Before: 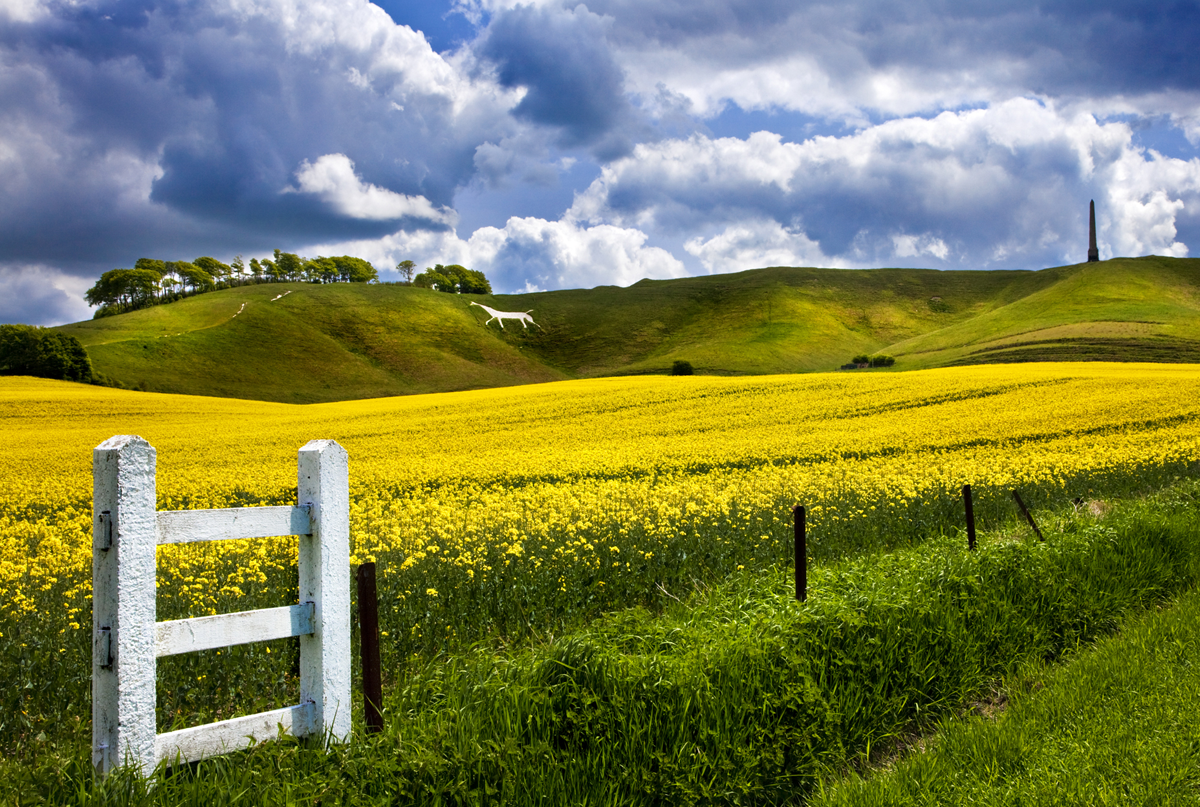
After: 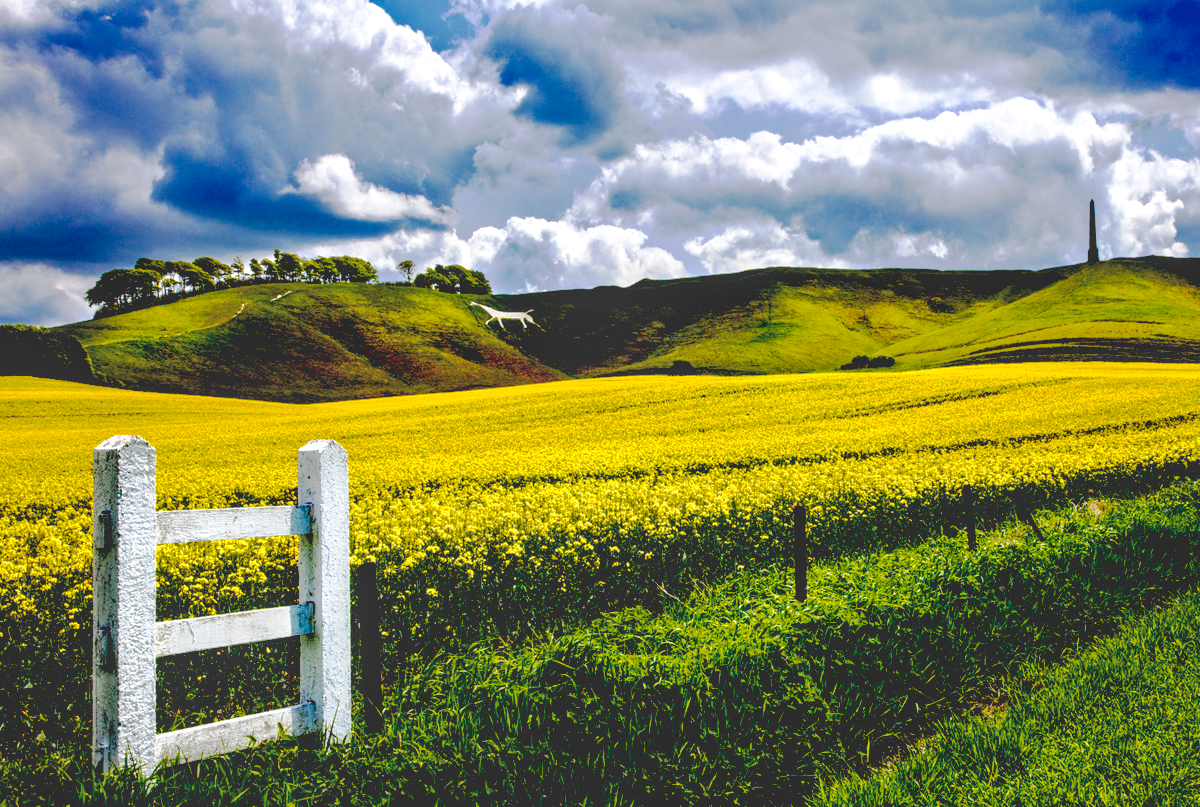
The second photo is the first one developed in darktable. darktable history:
local contrast: on, module defaults
base curve: curves: ch0 [(0.065, 0.026) (0.236, 0.358) (0.53, 0.546) (0.777, 0.841) (0.924, 0.992)], preserve colors none
